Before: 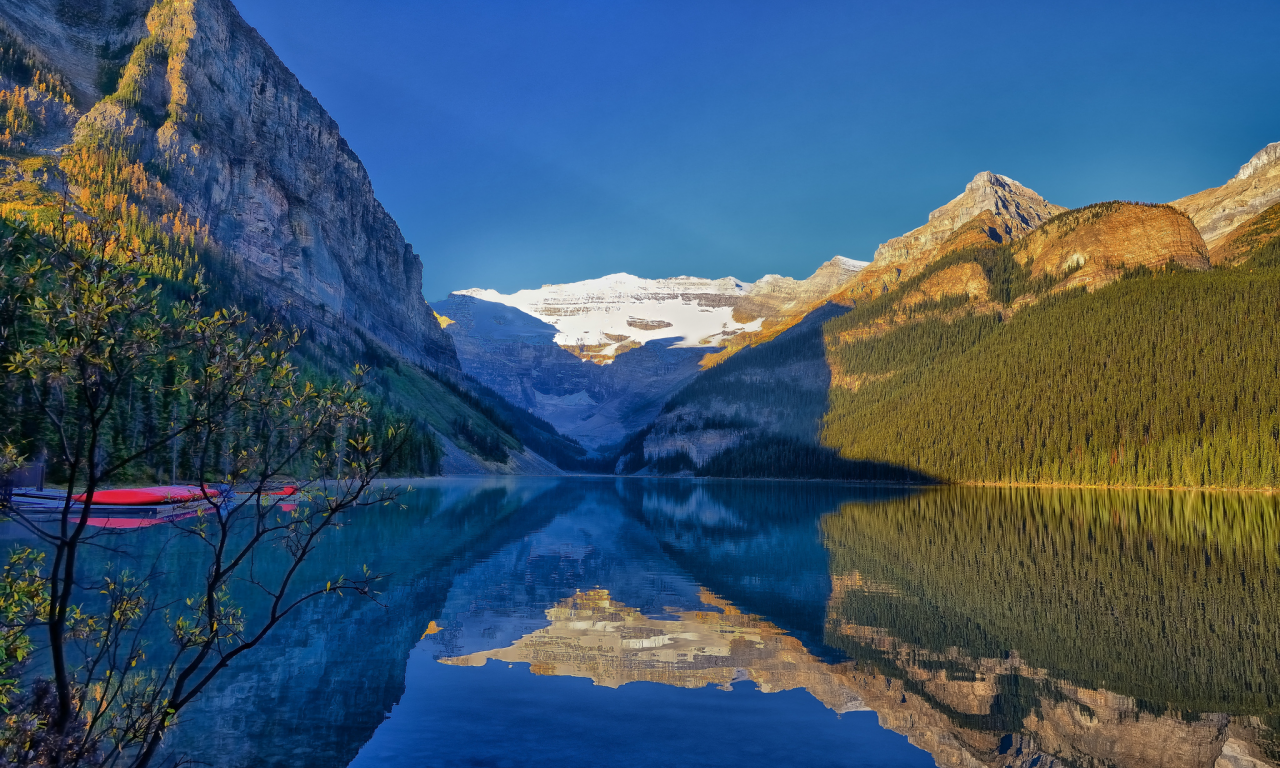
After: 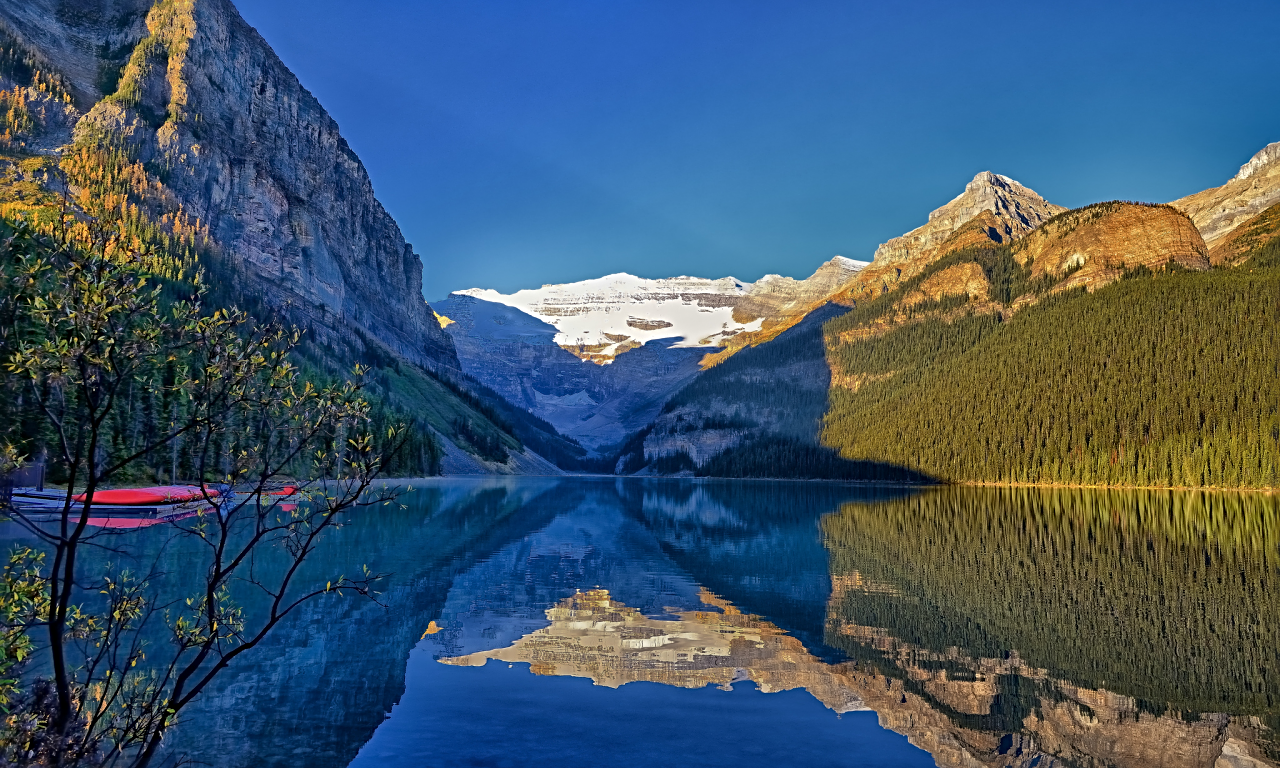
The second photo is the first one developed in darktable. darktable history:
sharpen: radius 3.965
